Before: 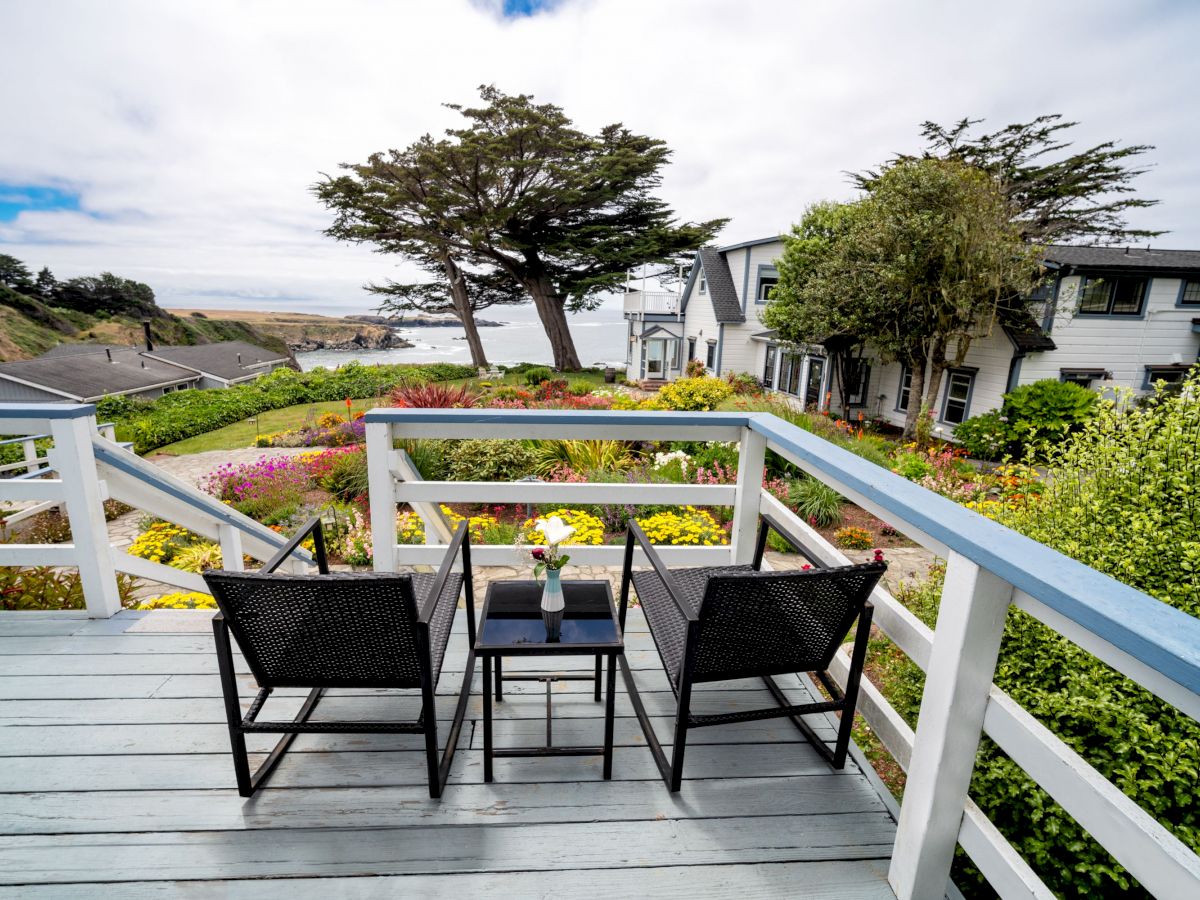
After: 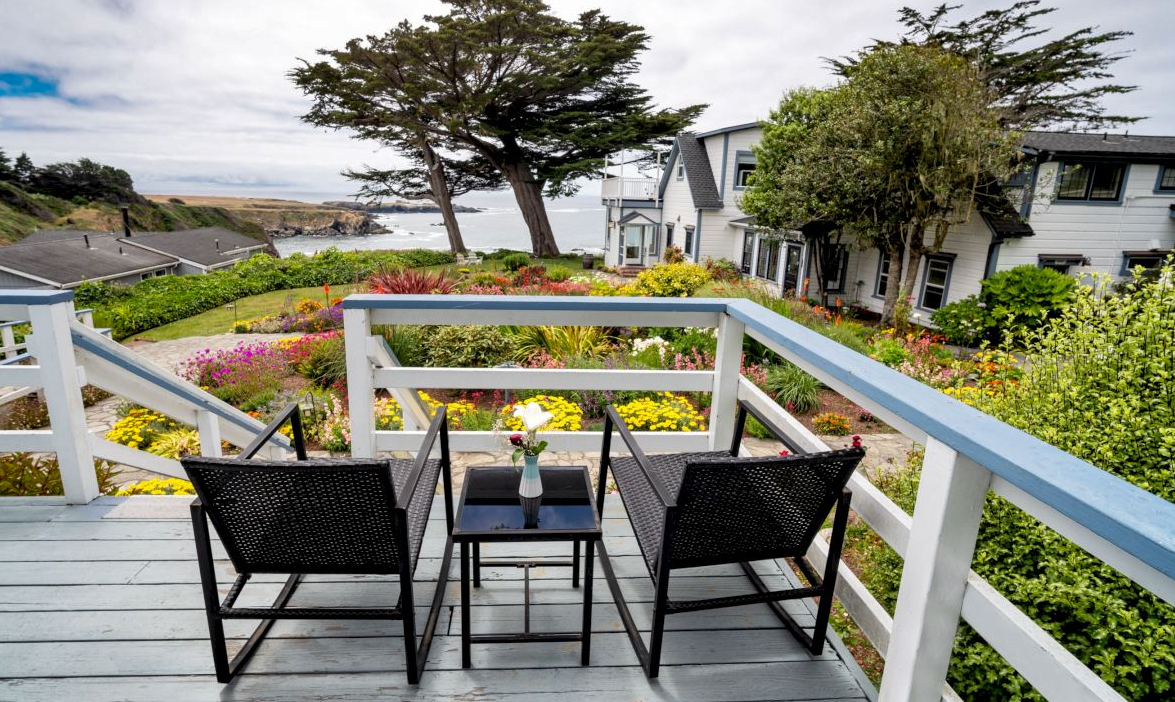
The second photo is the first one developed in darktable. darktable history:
shadows and highlights: radius 119.48, shadows 42, highlights -62.01, soften with gaussian
crop and rotate: left 1.88%, top 12.692%, right 0.192%, bottom 9.198%
